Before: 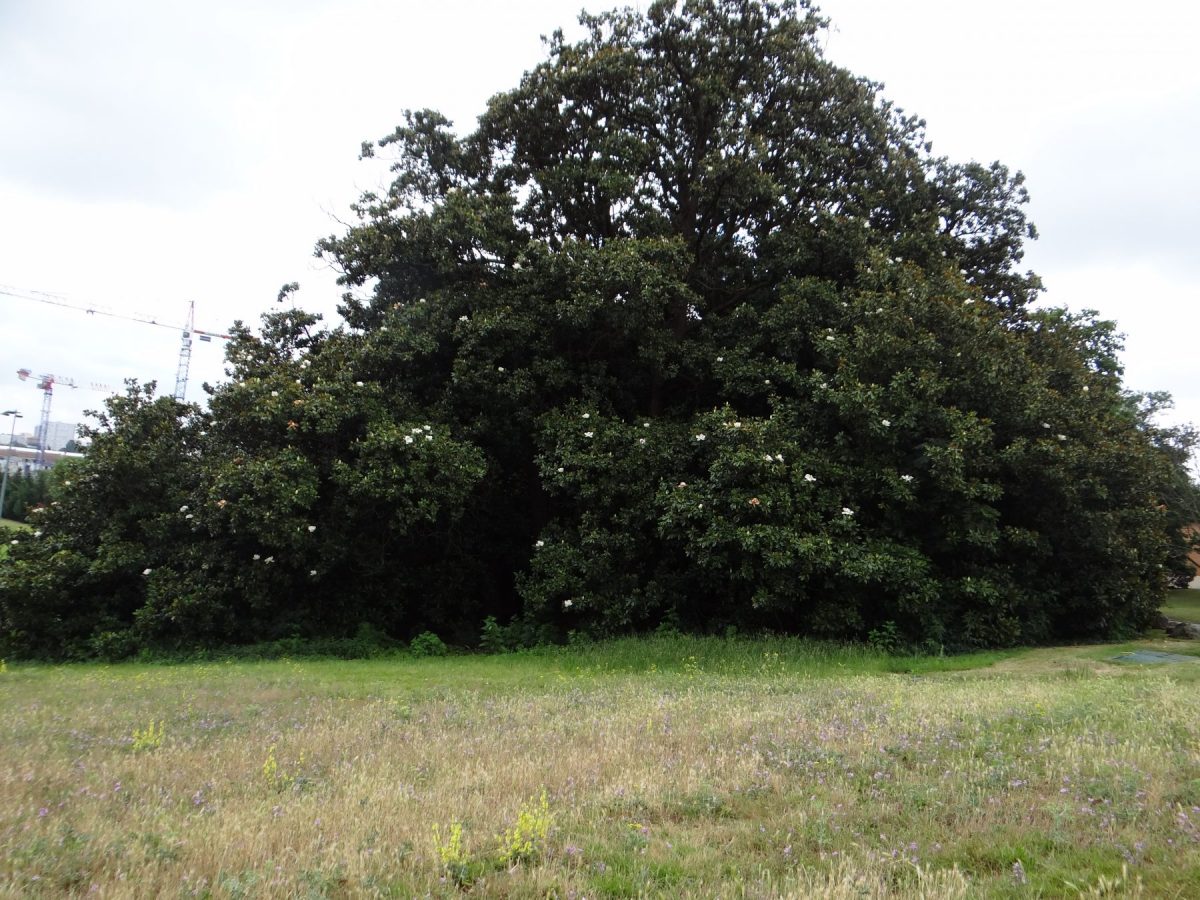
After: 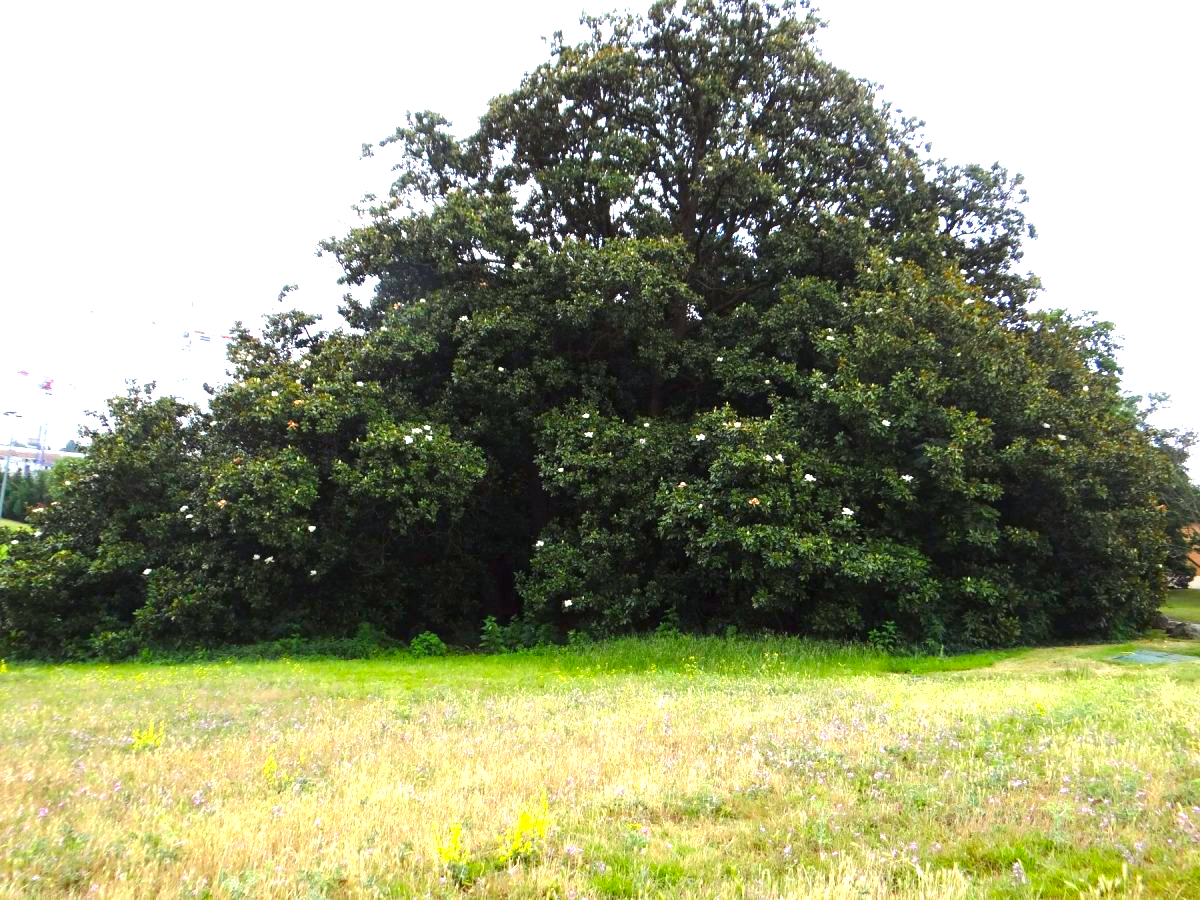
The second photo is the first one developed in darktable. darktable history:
exposure: black level correction 0, exposure 1.298 EV, compensate highlight preservation false
color balance rgb: shadows lift › chroma 1.009%, shadows lift › hue 242.98°, linear chroma grading › global chroma 15.009%, perceptual saturation grading › global saturation 19.753%
